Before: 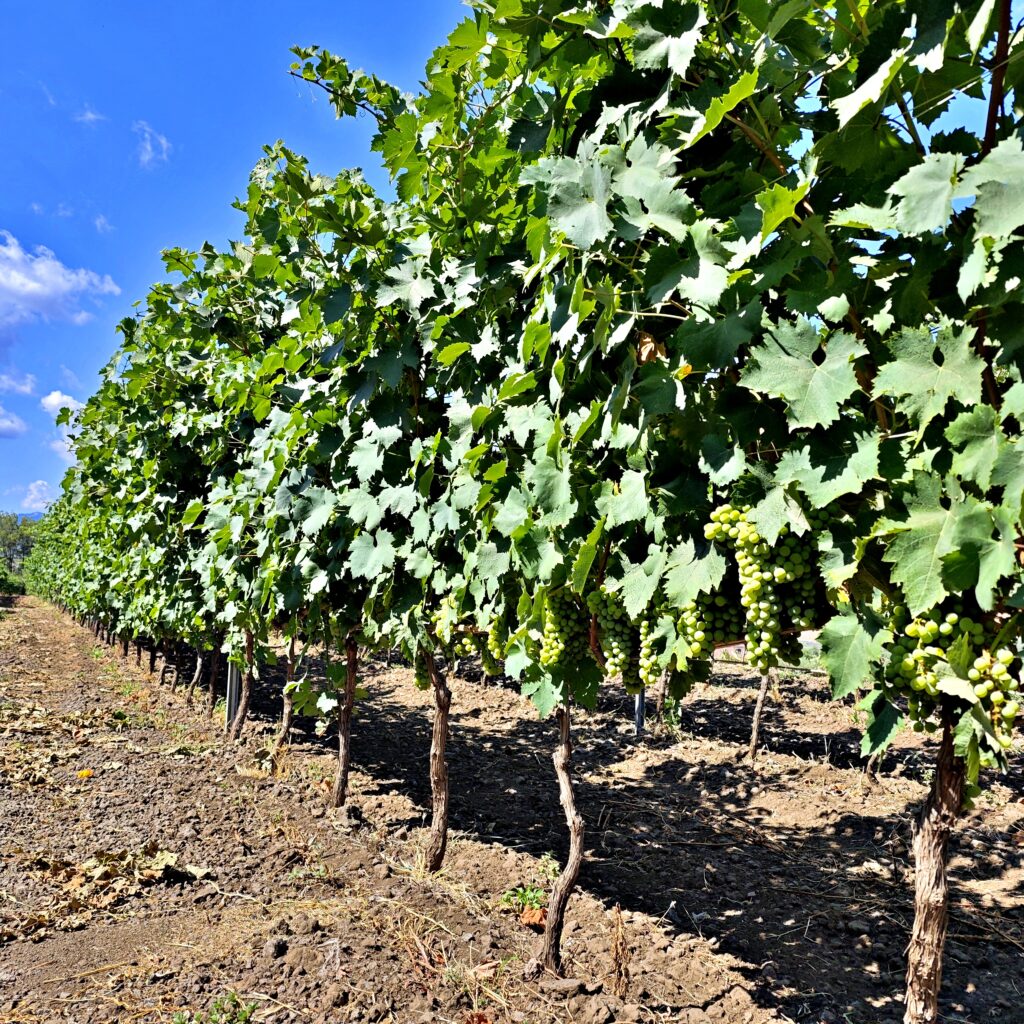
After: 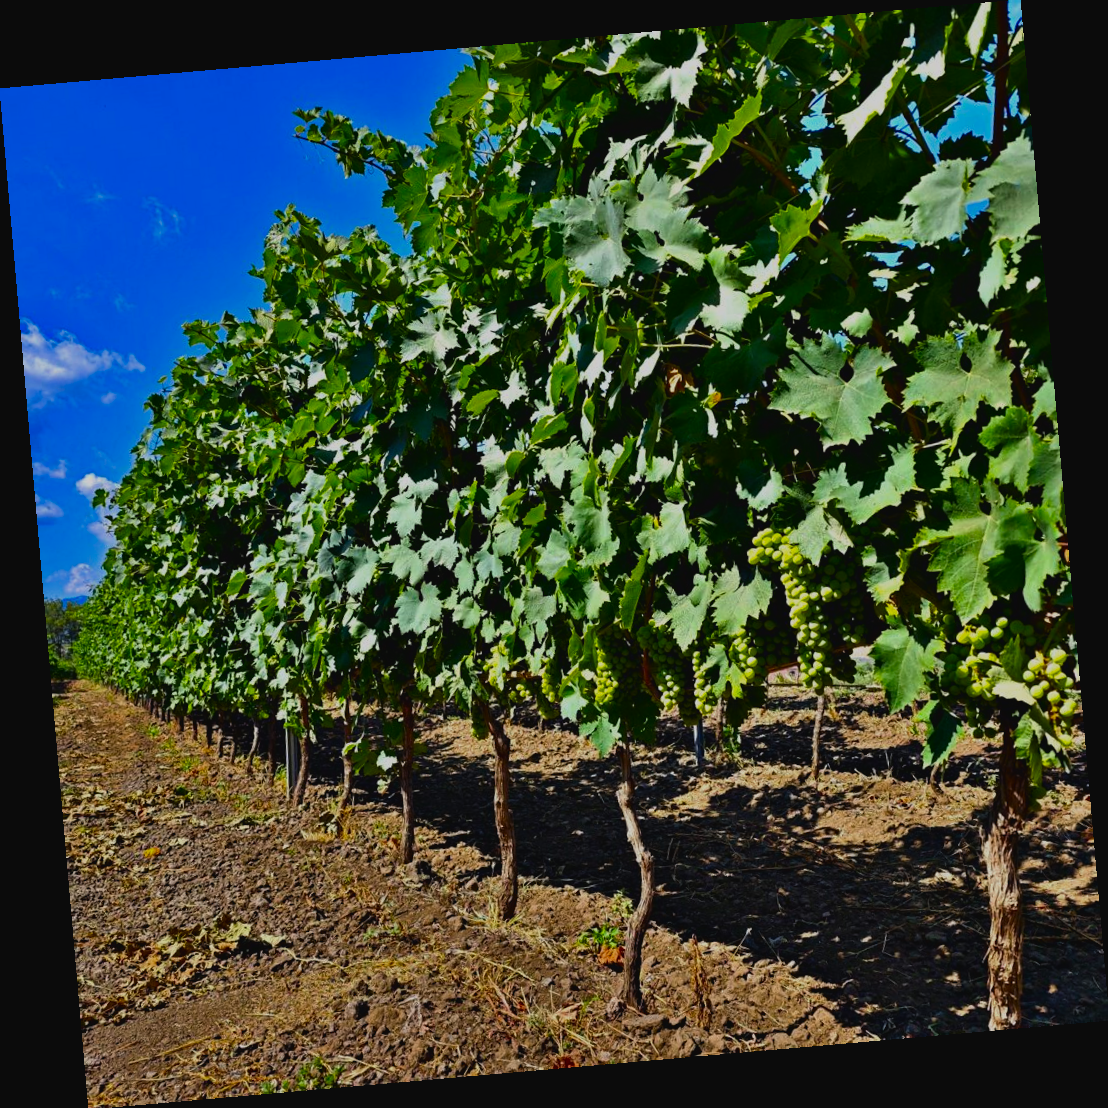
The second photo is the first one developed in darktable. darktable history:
exposure: black level correction -0.015, exposure -0.5 EV, compensate highlight preservation false
rotate and perspective: rotation -4.98°, automatic cropping off
color balance rgb: perceptual saturation grading › global saturation 20%, global vibrance 20%
contrast brightness saturation: brightness -0.25, saturation 0.2
